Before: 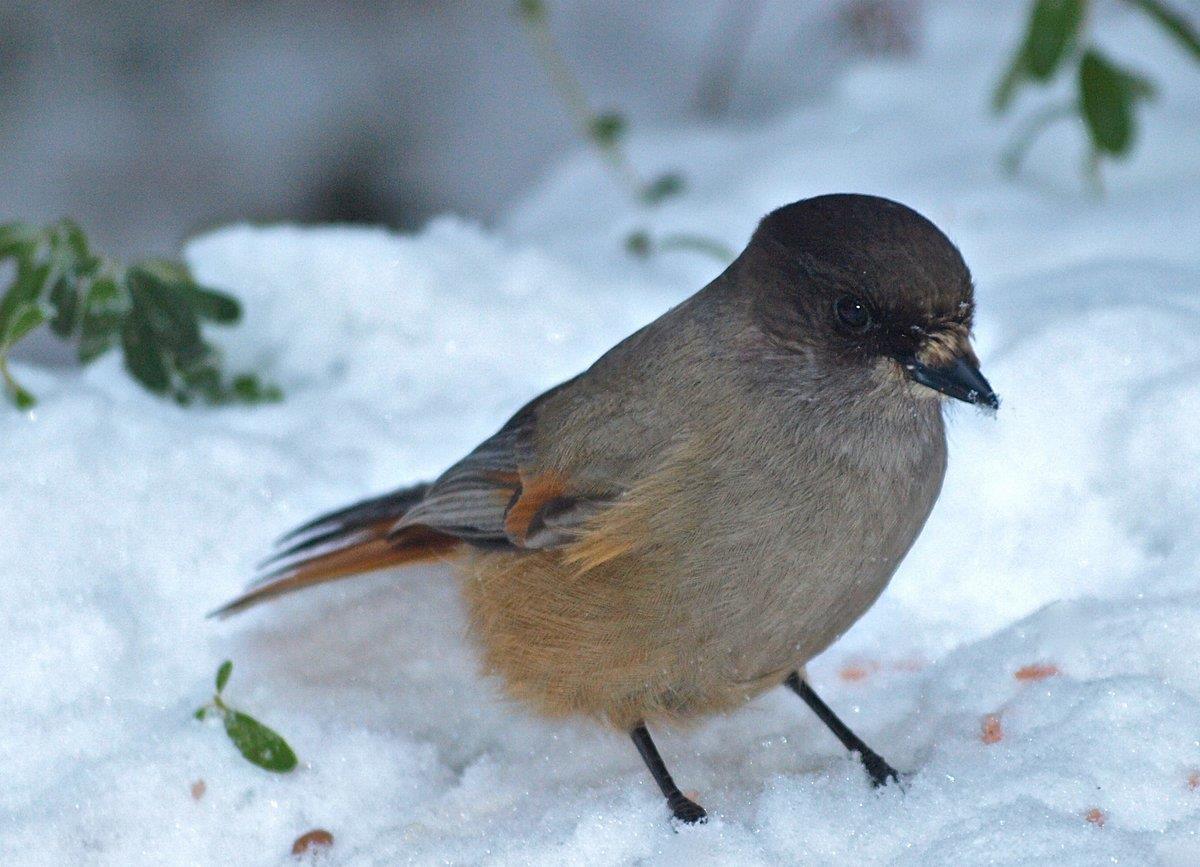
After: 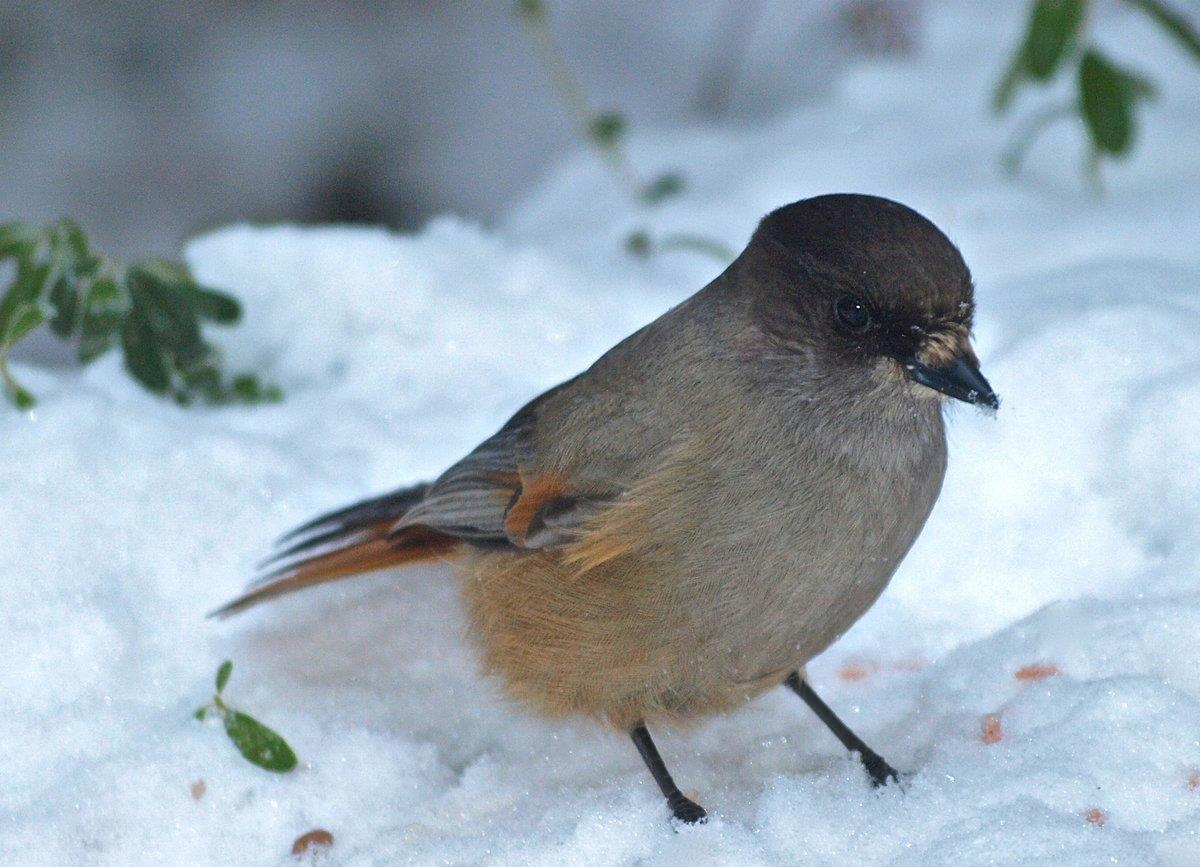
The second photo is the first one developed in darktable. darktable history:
haze removal: strength -0.051, compatibility mode true, adaptive false
